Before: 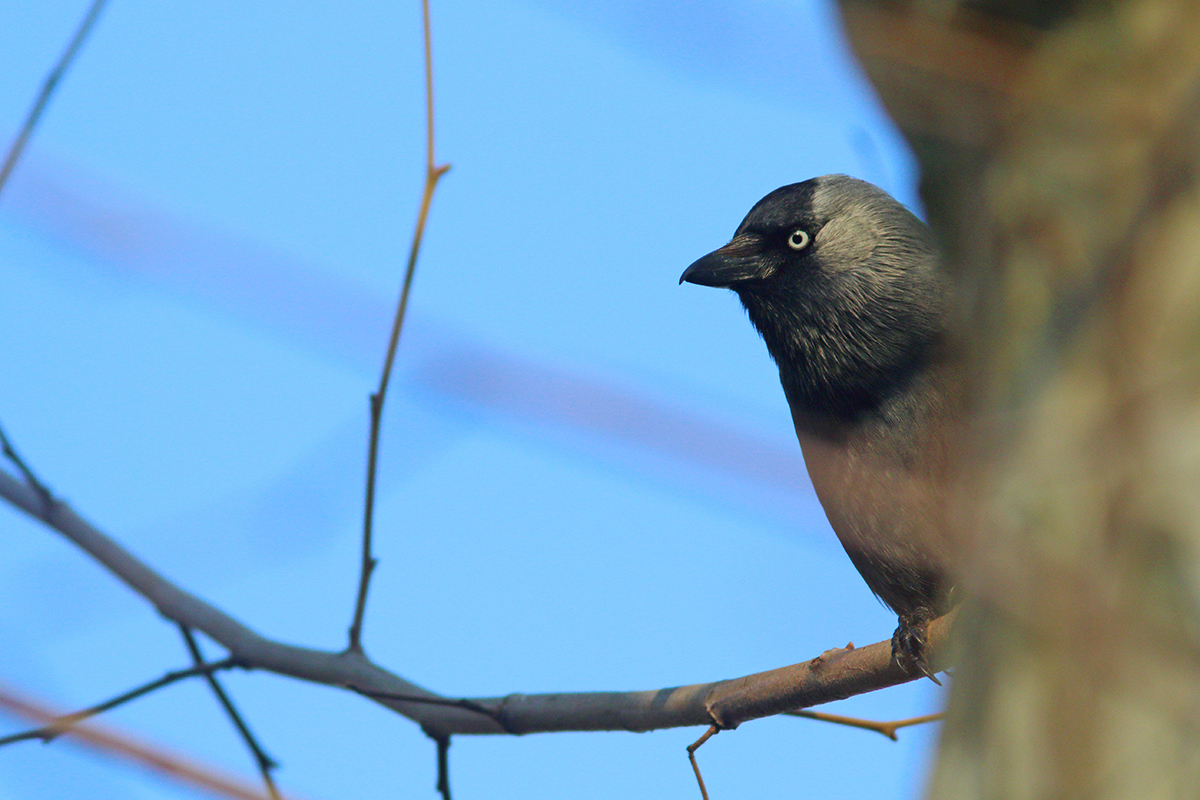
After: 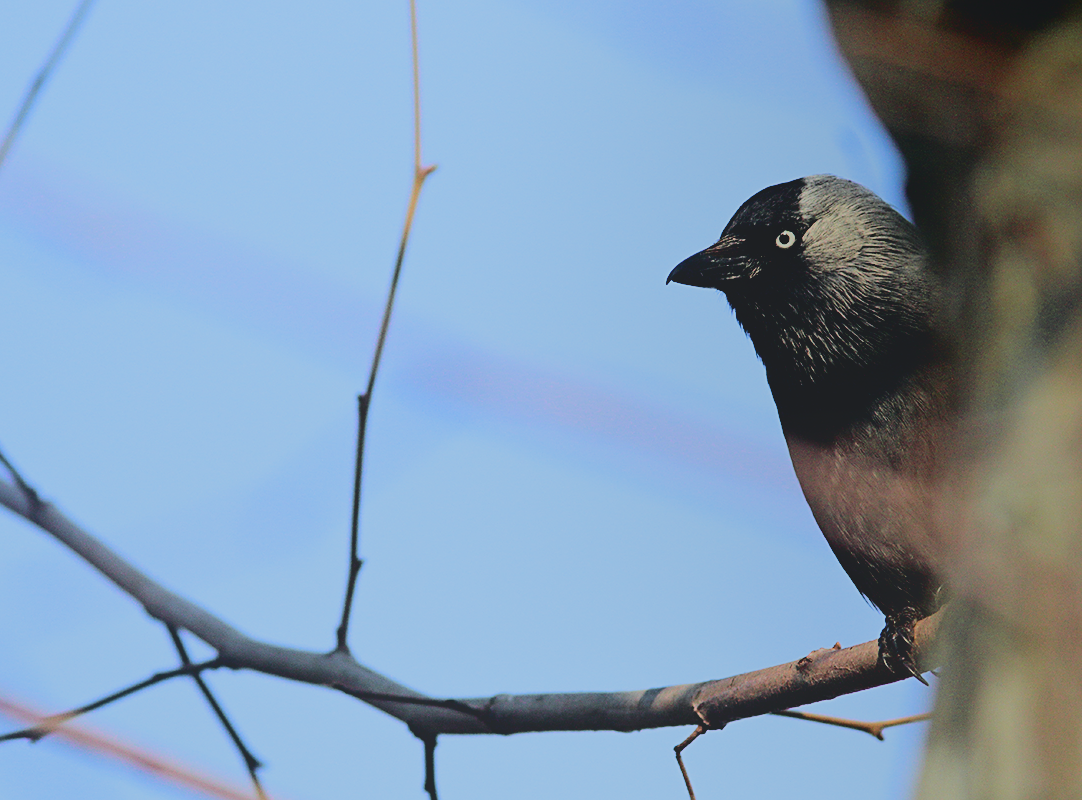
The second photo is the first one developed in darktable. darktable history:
exposure: compensate exposure bias true, compensate highlight preservation false
crop and rotate: left 1.144%, right 8.611%
local contrast: detail 70%
contrast brightness saturation: contrast 0.073
sharpen: on, module defaults
filmic rgb: black relative exposure -4.97 EV, white relative exposure 4 EV, hardness 2.9, contrast 1.404
tone curve: curves: ch0 [(0, 0) (0.049, 0.01) (0.154, 0.081) (0.491, 0.519) (0.748, 0.765) (1, 0.919)]; ch1 [(0, 0) (0.172, 0.123) (0.317, 0.272) (0.391, 0.424) (0.499, 0.497) (0.531, 0.541) (0.615, 0.608) (0.741, 0.783) (1, 1)]; ch2 [(0, 0) (0.411, 0.424) (0.483, 0.478) (0.546, 0.532) (0.652, 0.633) (1, 1)], color space Lab, independent channels
